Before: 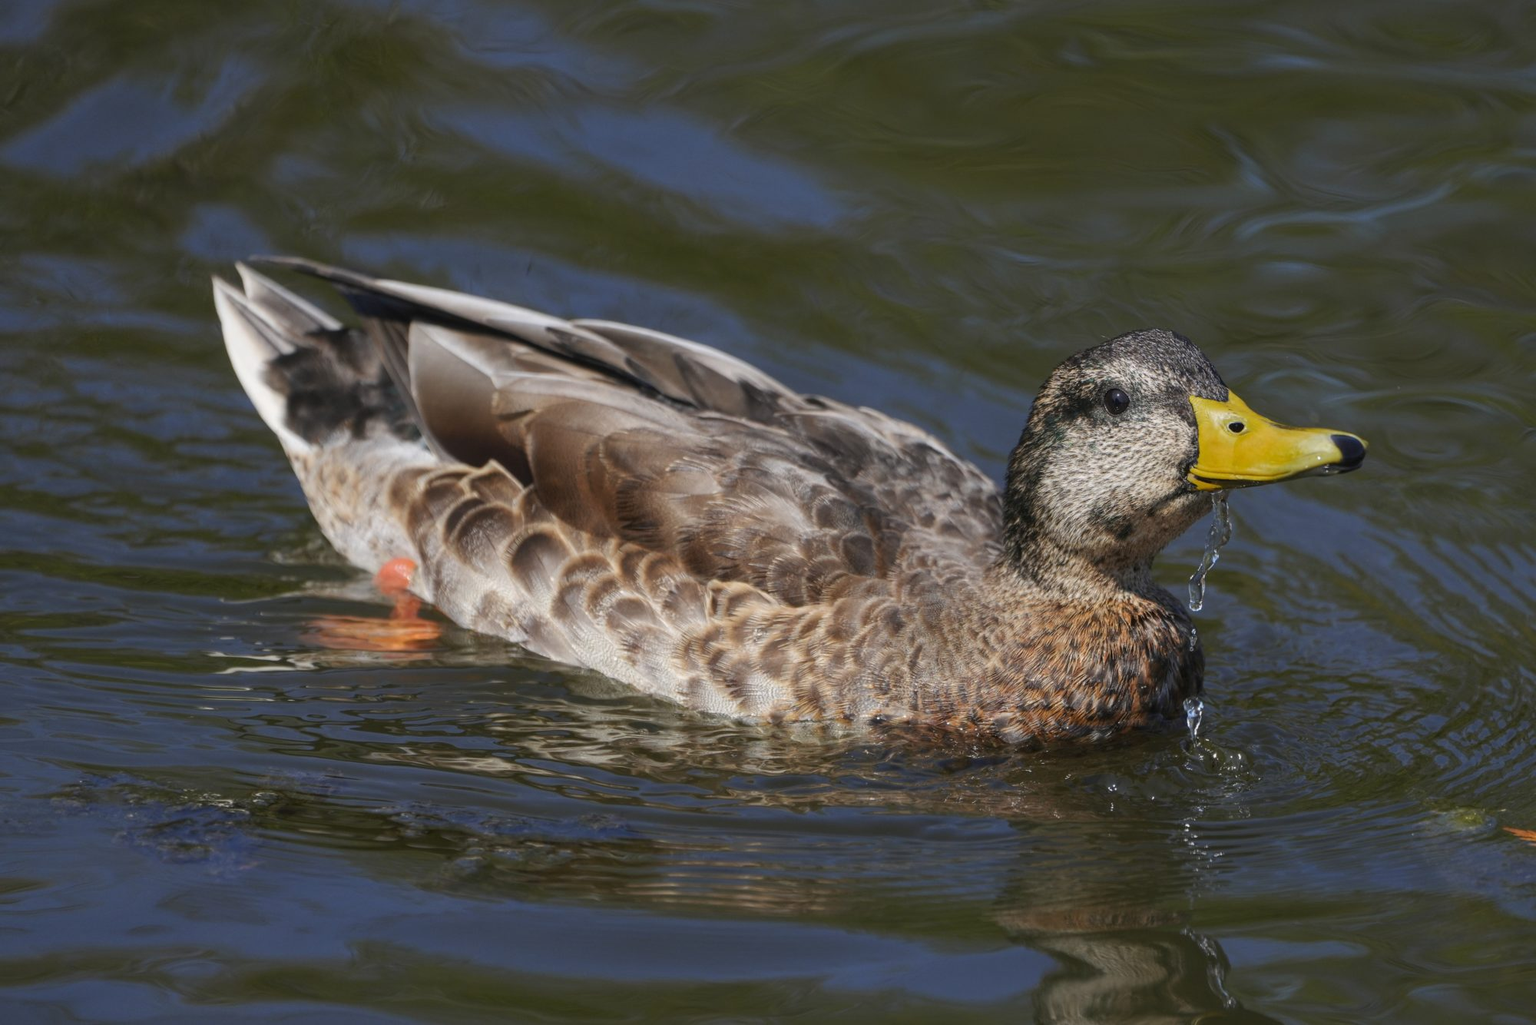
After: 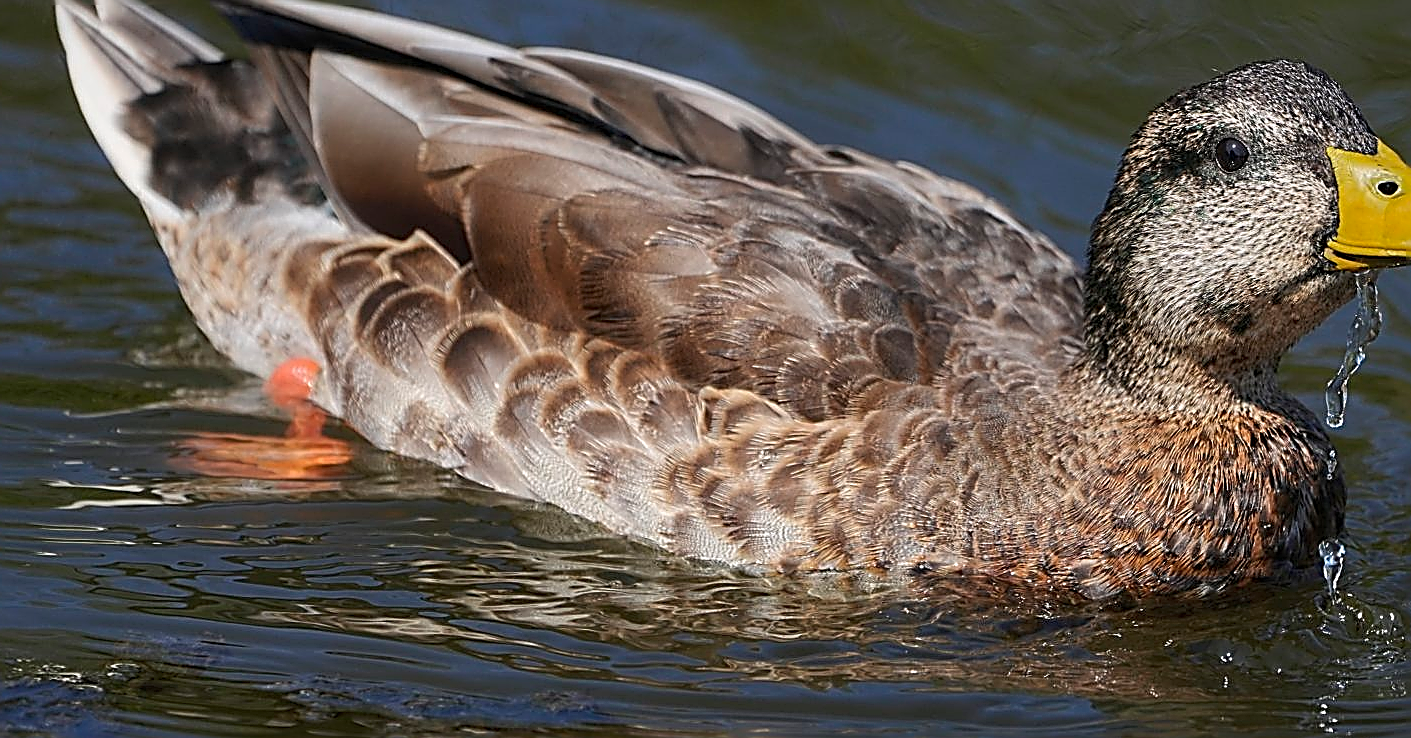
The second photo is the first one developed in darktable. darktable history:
sharpen: amount 2
crop: left 11.123%, top 27.61%, right 18.3%, bottom 17.034%
